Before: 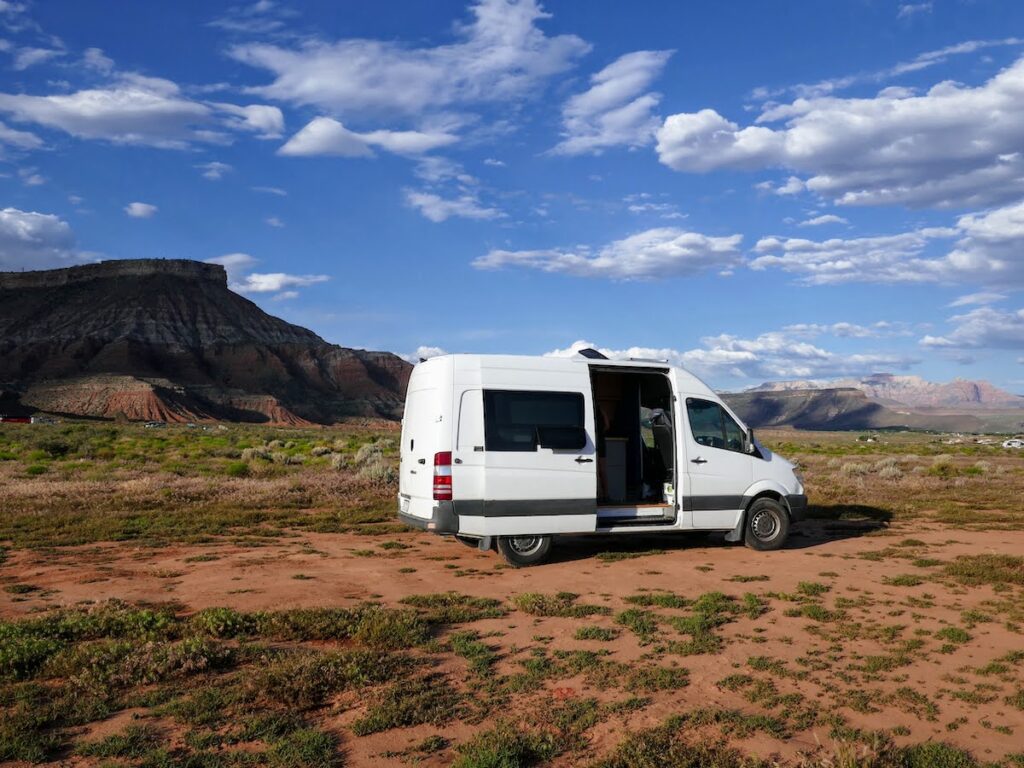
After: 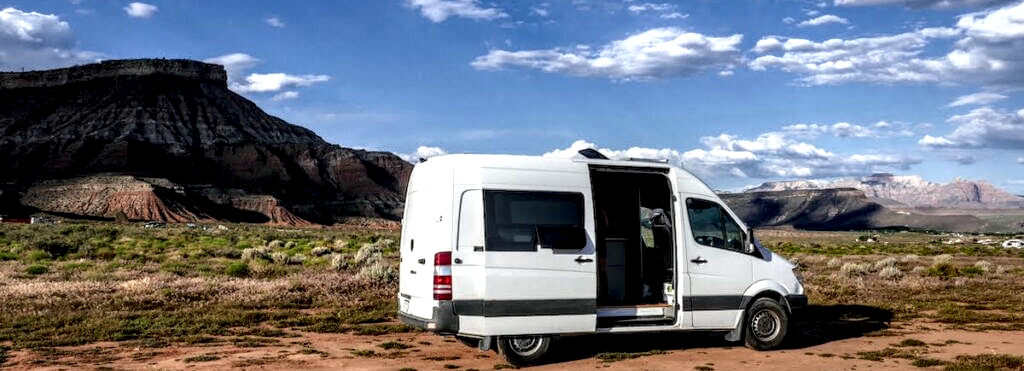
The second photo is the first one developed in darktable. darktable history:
crop and rotate: top 26.056%, bottom 25.543%
local contrast: detail 203%
